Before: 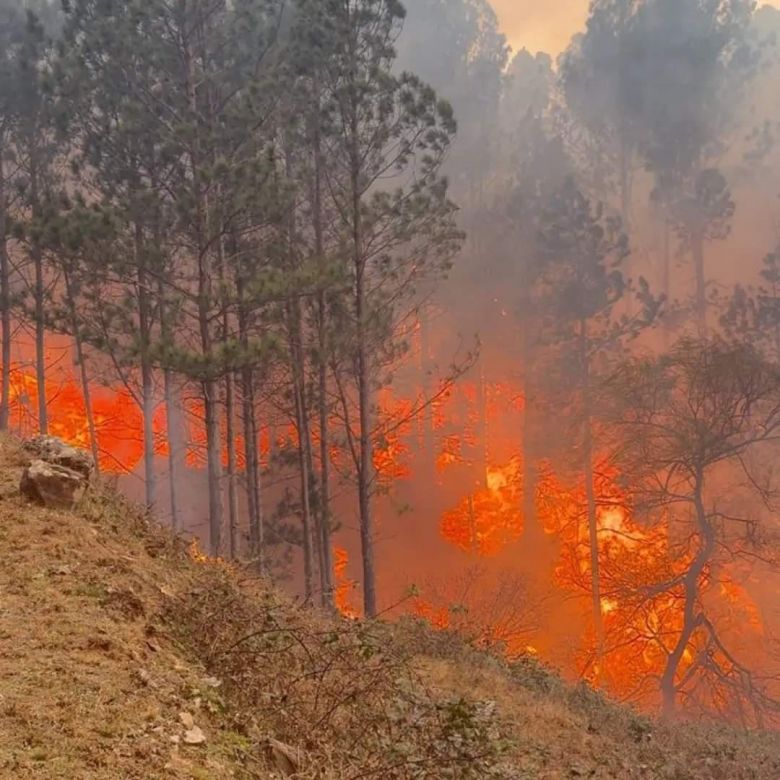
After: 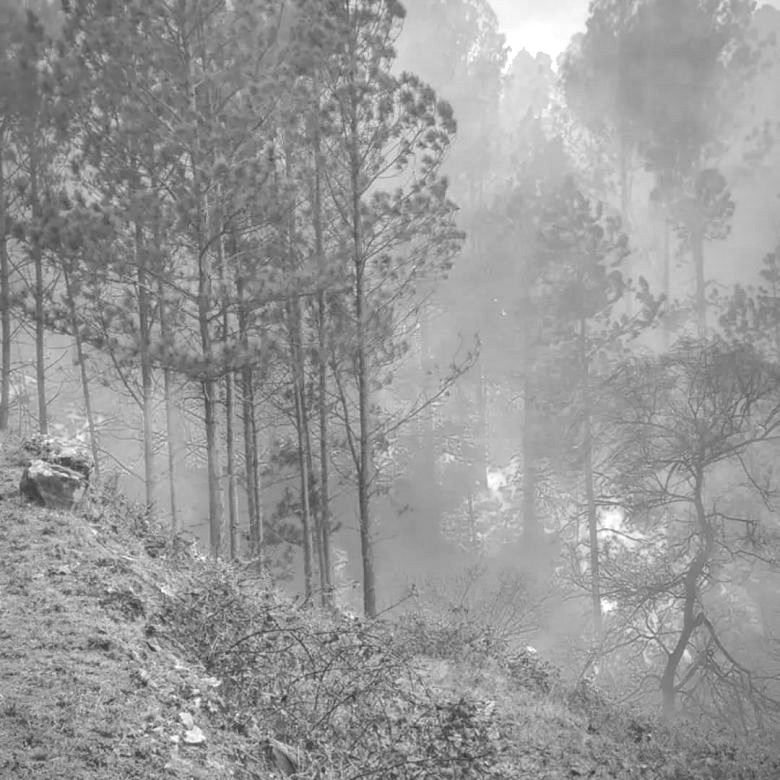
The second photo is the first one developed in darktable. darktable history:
local contrast: detail 130%
monochrome: on, module defaults
color balance rgb: linear chroma grading › global chroma 15%, perceptual saturation grading › global saturation 30%
exposure: black level correction 0, exposure 1.5 EV, compensate exposure bias true, compensate highlight preservation false
contrast brightness saturation: contrast -0.26, saturation -0.43
white balance: emerald 1
vignetting: fall-off radius 60.92%
